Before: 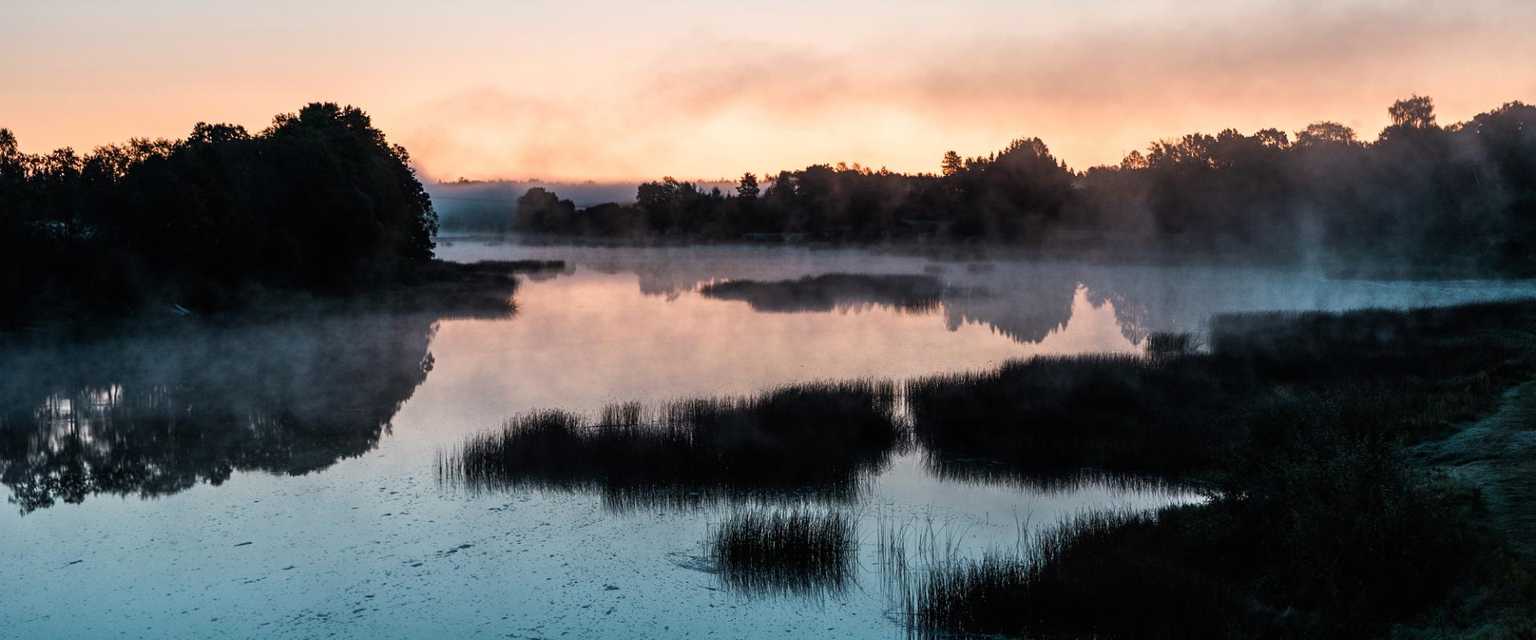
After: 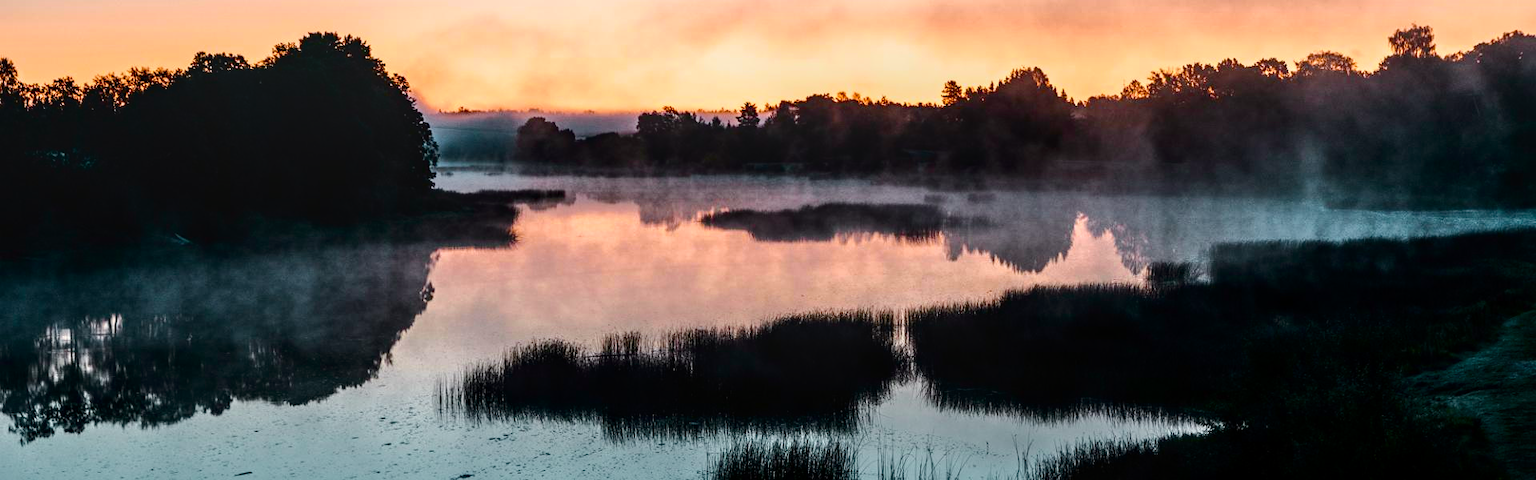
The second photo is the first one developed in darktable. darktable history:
crop: top 11.039%, bottom 13.891%
local contrast: on, module defaults
color balance rgb: perceptual saturation grading › global saturation 20%, perceptual saturation grading › highlights -25.484%, perceptual saturation grading › shadows 24.702%, global vibrance 20%
tone curve: curves: ch0 [(0.003, 0) (0.066, 0.023) (0.154, 0.082) (0.281, 0.221) (0.405, 0.389) (0.517, 0.553) (0.716, 0.743) (0.822, 0.882) (1, 1)]; ch1 [(0, 0) (0.164, 0.115) (0.337, 0.332) (0.39, 0.398) (0.464, 0.461) (0.501, 0.5) (0.521, 0.526) (0.571, 0.606) (0.656, 0.677) (0.723, 0.731) (0.811, 0.796) (1, 1)]; ch2 [(0, 0) (0.337, 0.382) (0.464, 0.476) (0.501, 0.502) (0.527, 0.54) (0.556, 0.567) (0.575, 0.606) (0.659, 0.736) (1, 1)], color space Lab, independent channels, preserve colors none
